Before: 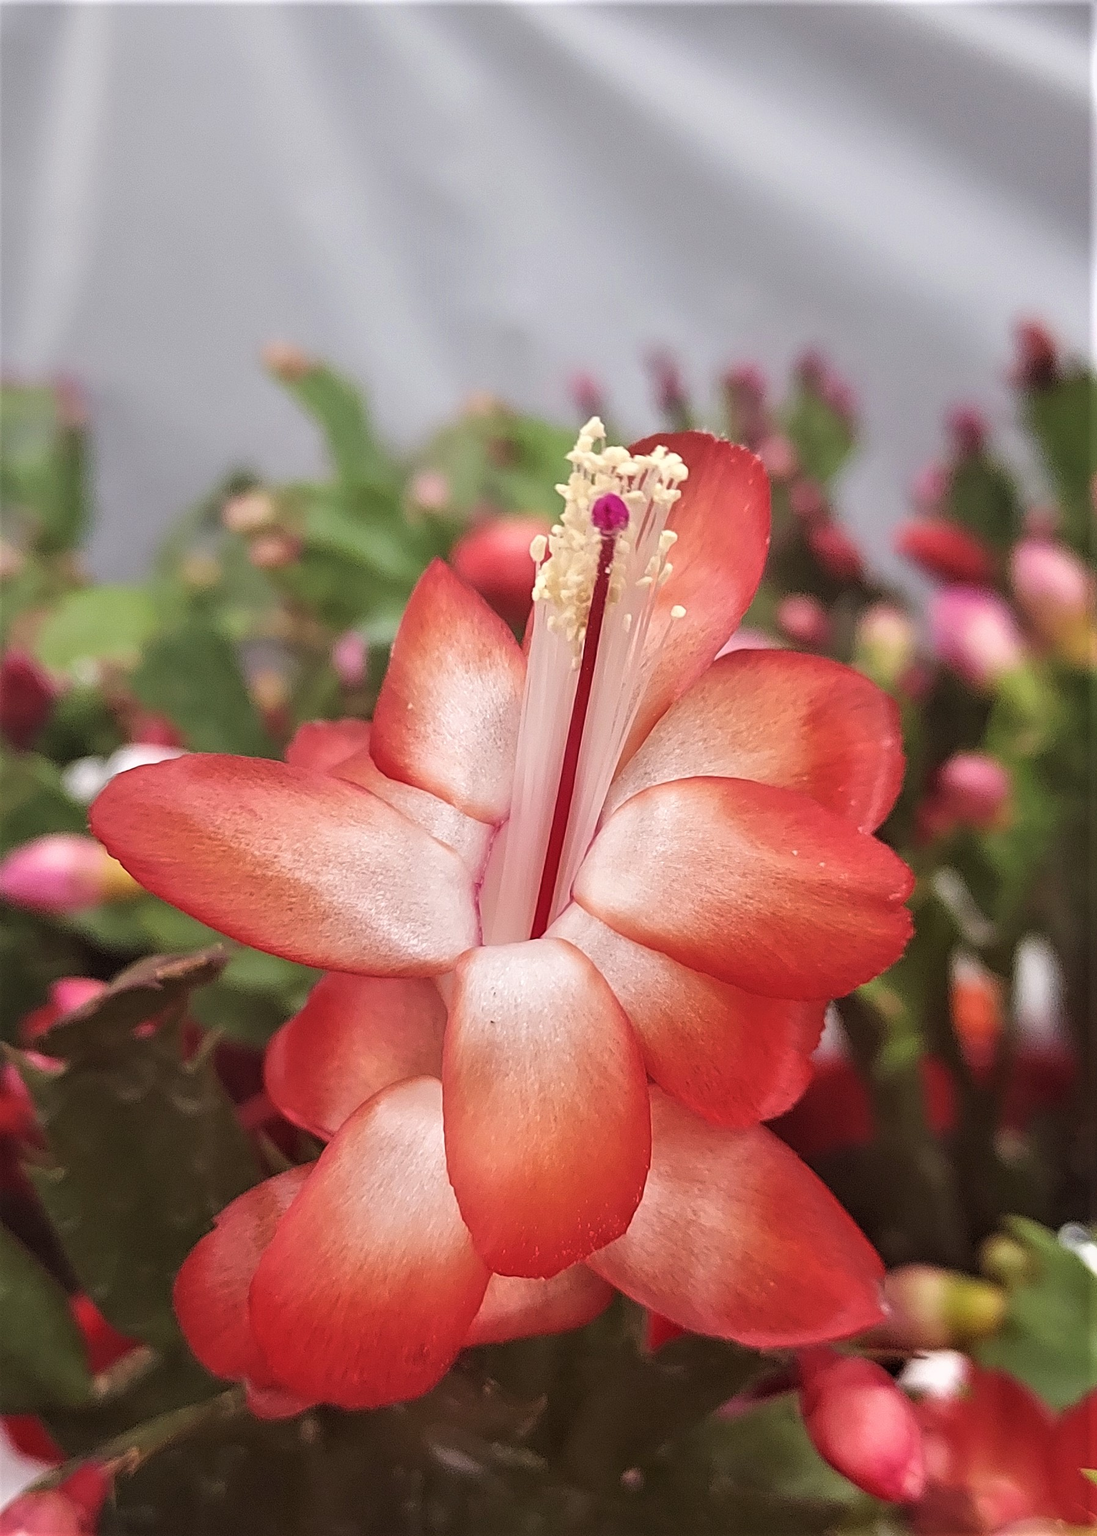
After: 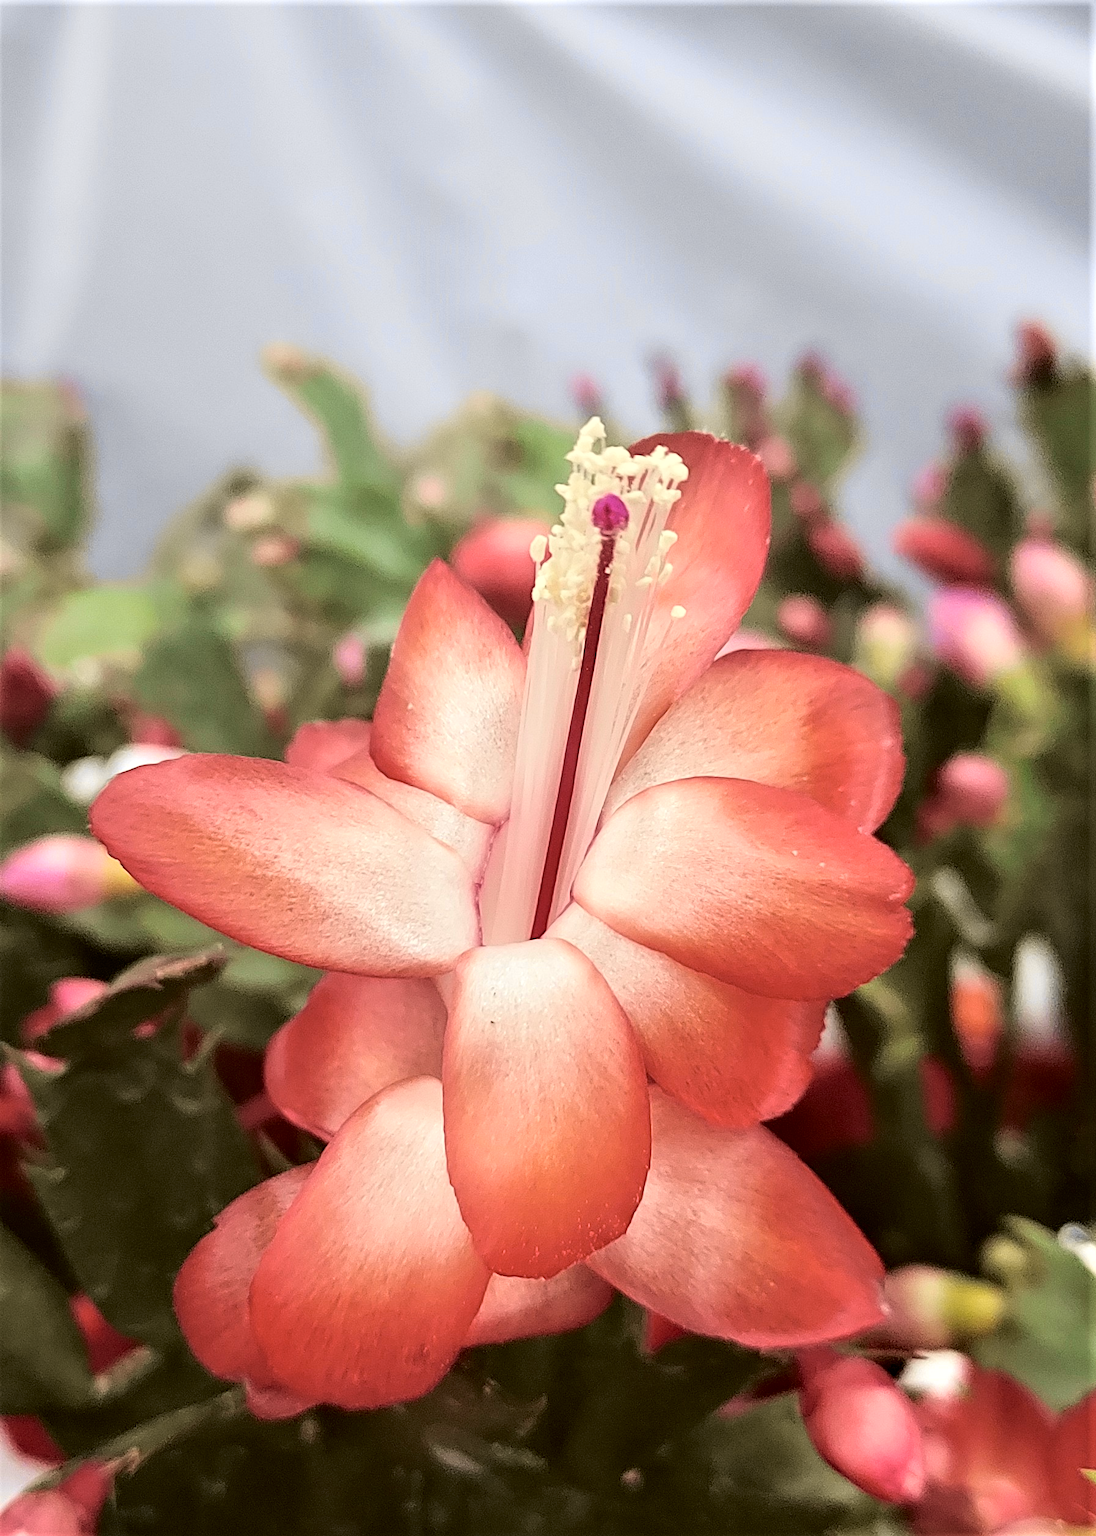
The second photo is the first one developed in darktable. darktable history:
tone curve: curves: ch0 [(0.017, 0) (0.122, 0.046) (0.295, 0.297) (0.449, 0.505) (0.559, 0.629) (0.729, 0.796) (0.879, 0.898) (1, 0.97)]; ch1 [(0, 0) (0.393, 0.4) (0.447, 0.447) (0.485, 0.497) (0.522, 0.503) (0.539, 0.52) (0.606, 0.6) (0.696, 0.679) (1, 1)]; ch2 [(0, 0) (0.369, 0.388) (0.449, 0.431) (0.499, 0.501) (0.516, 0.536) (0.604, 0.599) (0.741, 0.763) (1, 1)], color space Lab, independent channels
shadows and highlights: shadows -9.39, white point adjustment 1.38, highlights 8.78
levels: mode automatic, levels [0, 0.492, 0.984]
